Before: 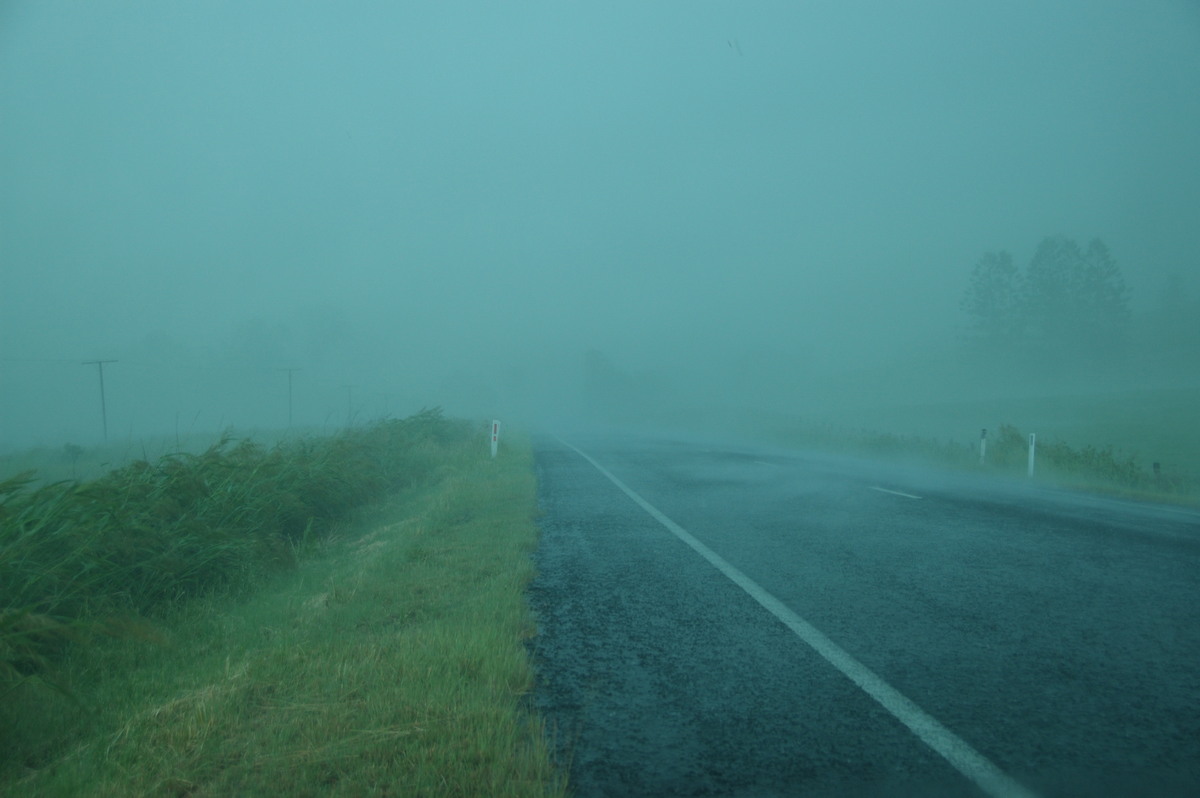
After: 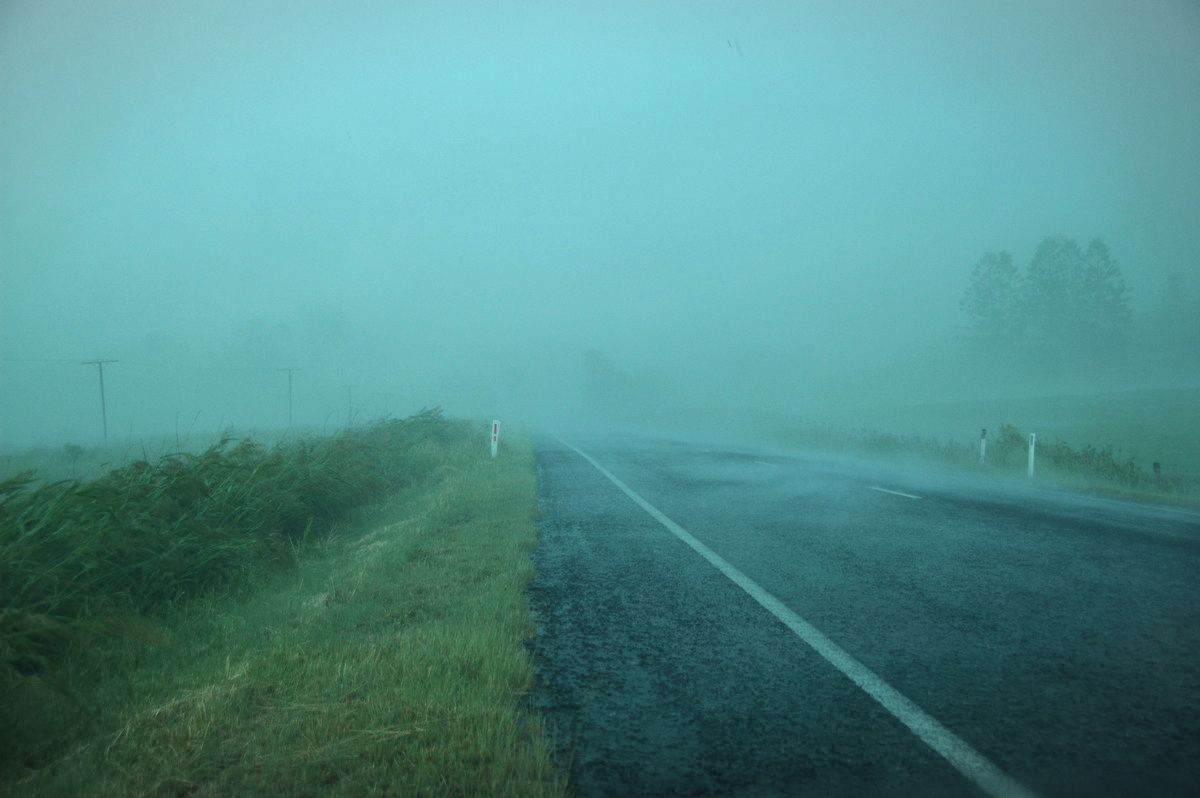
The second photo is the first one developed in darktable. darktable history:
tone equalizer: -8 EV -0.738 EV, -7 EV -0.697 EV, -6 EV -0.64 EV, -5 EV -0.365 EV, -3 EV 0.392 EV, -2 EV 0.6 EV, -1 EV 0.68 EV, +0 EV 0.77 EV, edges refinement/feathering 500, mask exposure compensation -1.57 EV, preserve details no
vignetting: fall-off start 98.34%, fall-off radius 99.35%, width/height ratio 1.427
